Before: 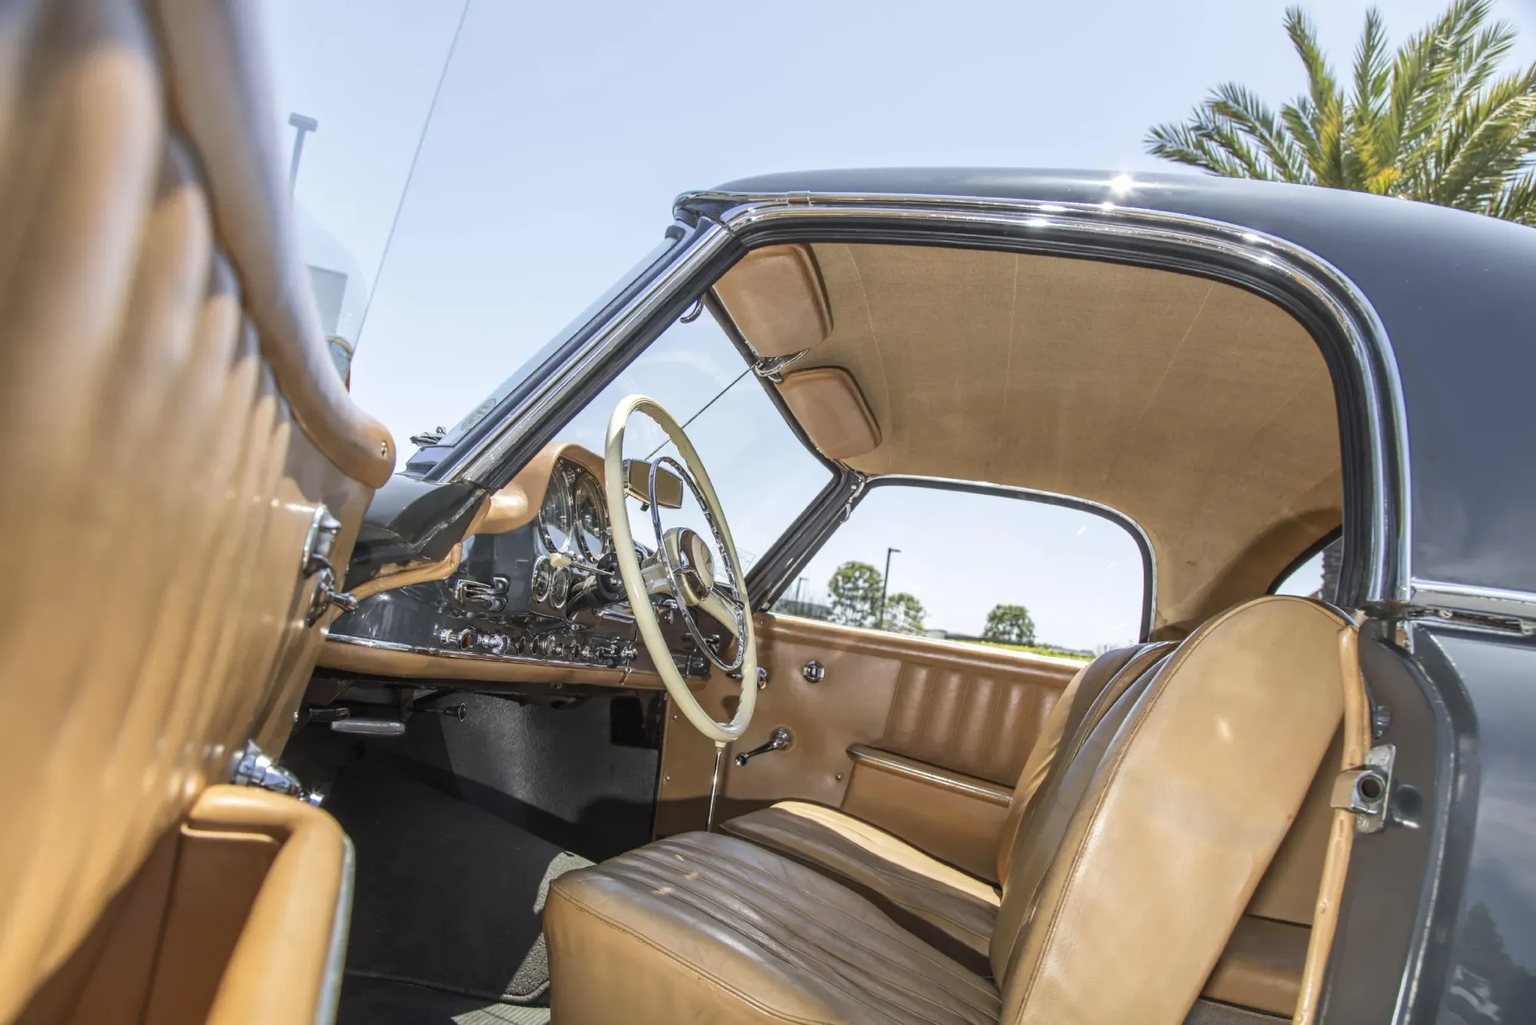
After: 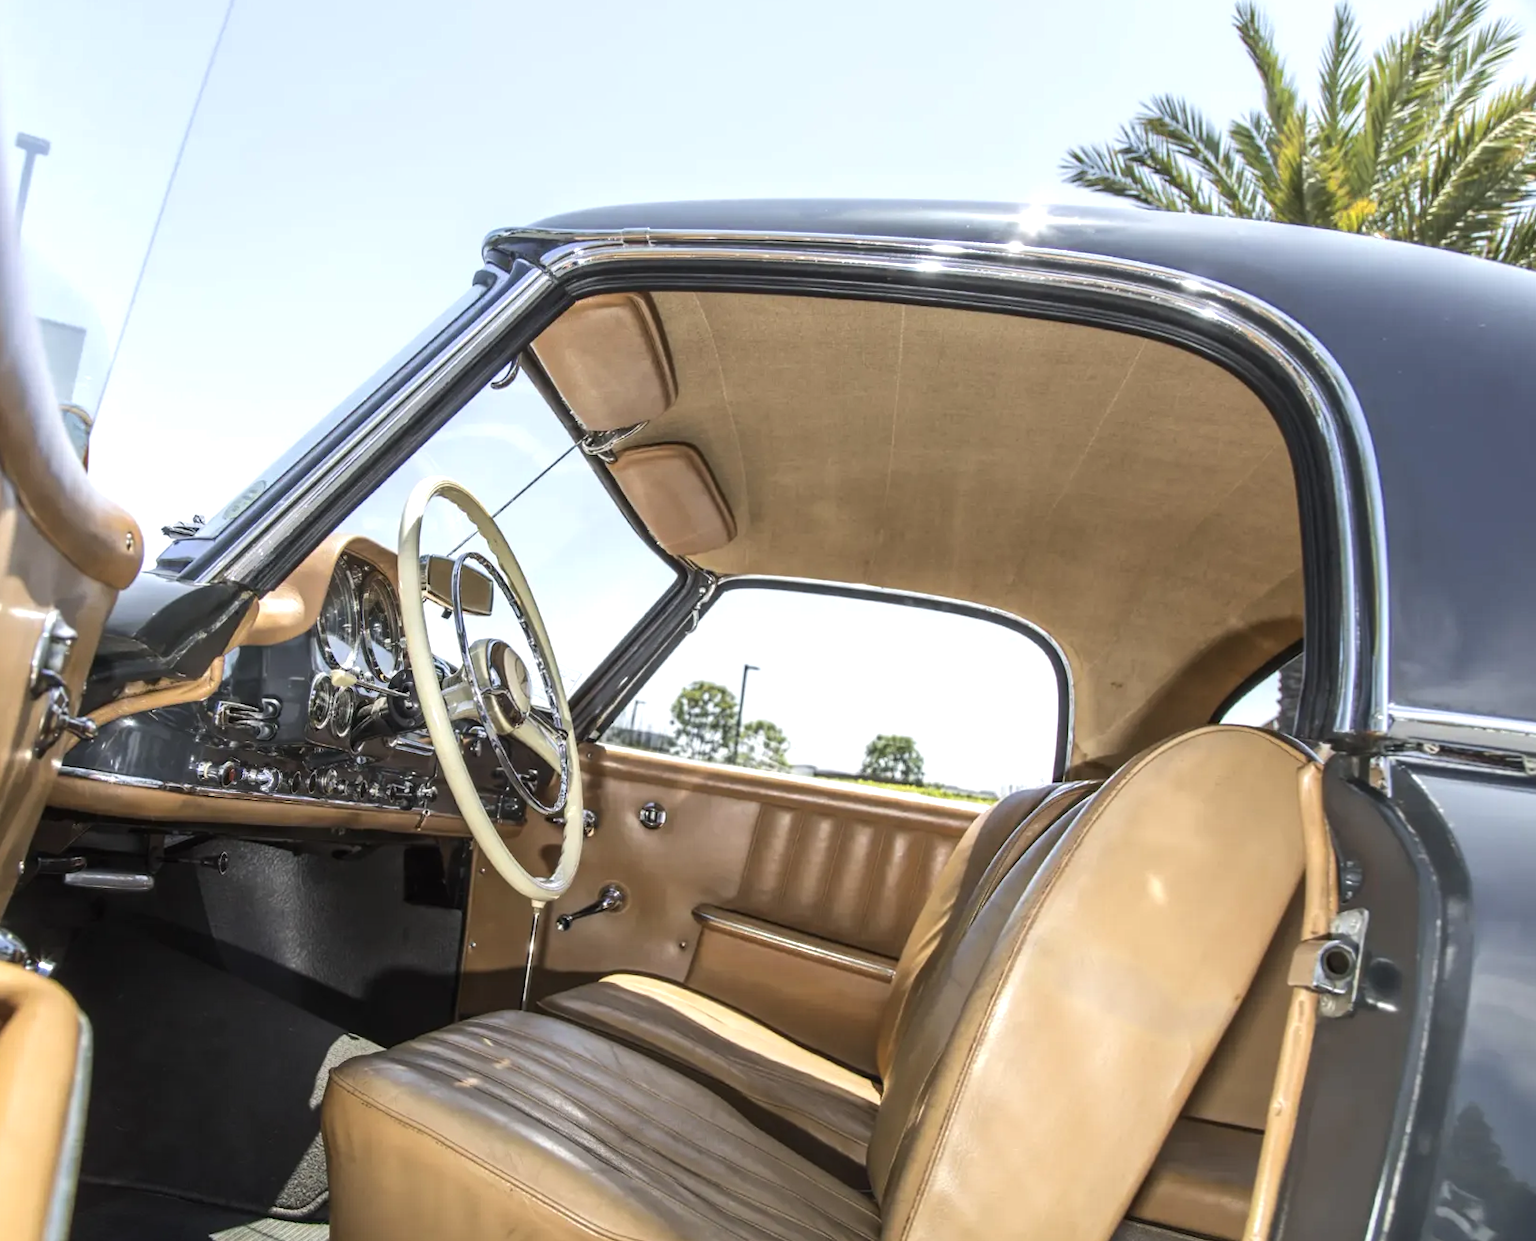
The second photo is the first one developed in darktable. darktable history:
tone equalizer: -8 EV -0.417 EV, -7 EV -0.389 EV, -6 EV -0.333 EV, -5 EV -0.222 EV, -3 EV 0.222 EV, -2 EV 0.333 EV, -1 EV 0.389 EV, +0 EV 0.417 EV, edges refinement/feathering 500, mask exposure compensation -1.57 EV, preserve details no
crop: left 17.582%, bottom 0.031%
rotate and perspective: rotation 0.192°, lens shift (horizontal) -0.015, crop left 0.005, crop right 0.996, crop top 0.006, crop bottom 0.99
